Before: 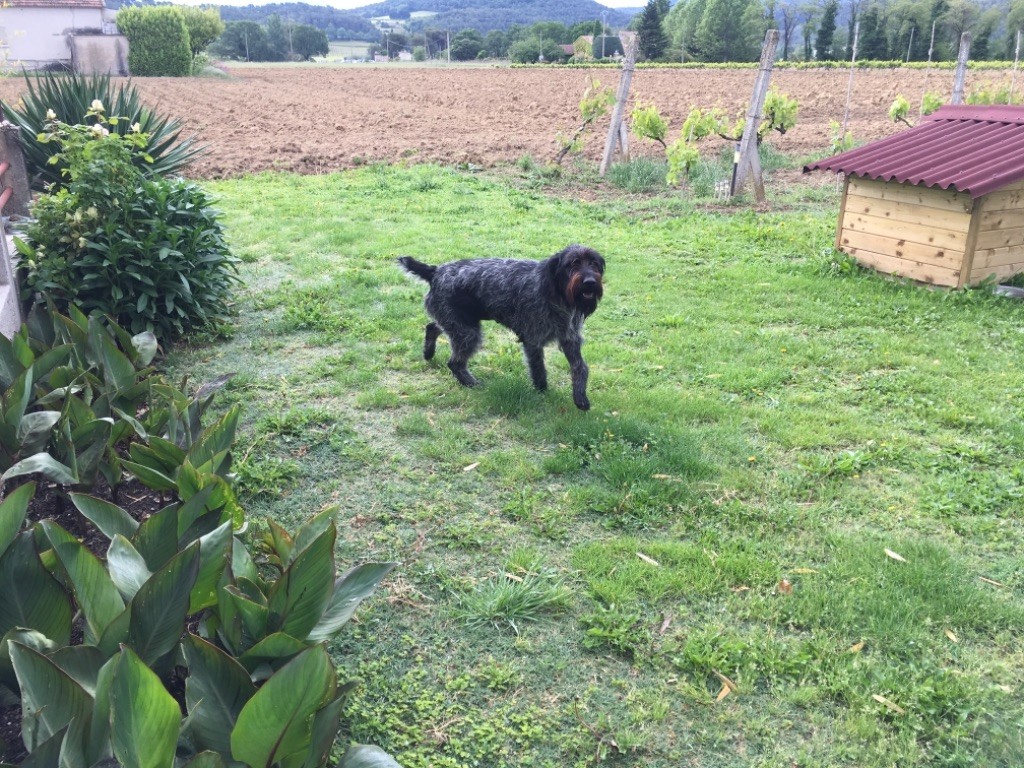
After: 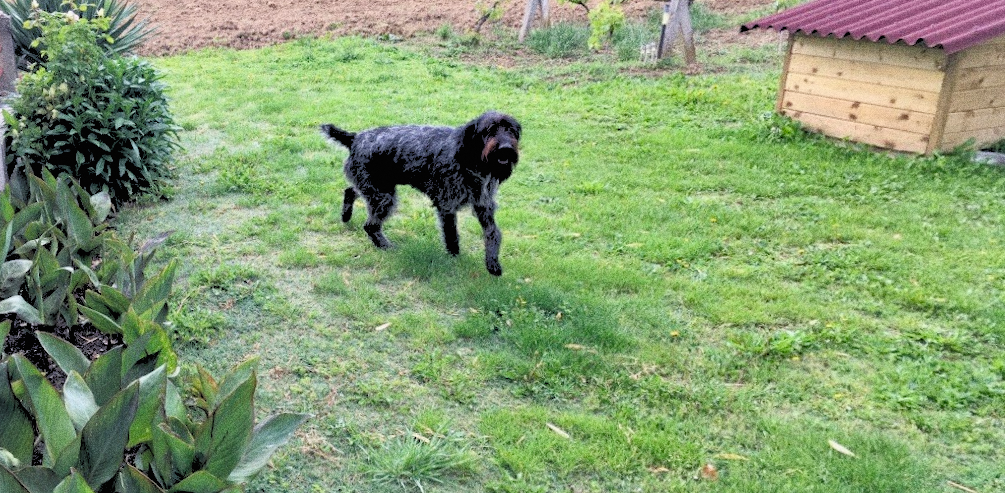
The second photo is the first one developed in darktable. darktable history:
crop: top 13.819%, bottom 11.169%
exposure: black level correction 0.002, exposure -0.1 EV, compensate highlight preservation false
rgb levels: levels [[0.027, 0.429, 0.996], [0, 0.5, 1], [0, 0.5, 1]]
rotate and perspective: rotation 1.69°, lens shift (vertical) -0.023, lens shift (horizontal) -0.291, crop left 0.025, crop right 0.988, crop top 0.092, crop bottom 0.842
contrast brightness saturation: contrast -0.02, brightness -0.01, saturation 0.03
grain: coarseness 0.09 ISO, strength 40%
shadows and highlights: shadows 40, highlights -54, highlights color adjustment 46%, low approximation 0.01, soften with gaussian
